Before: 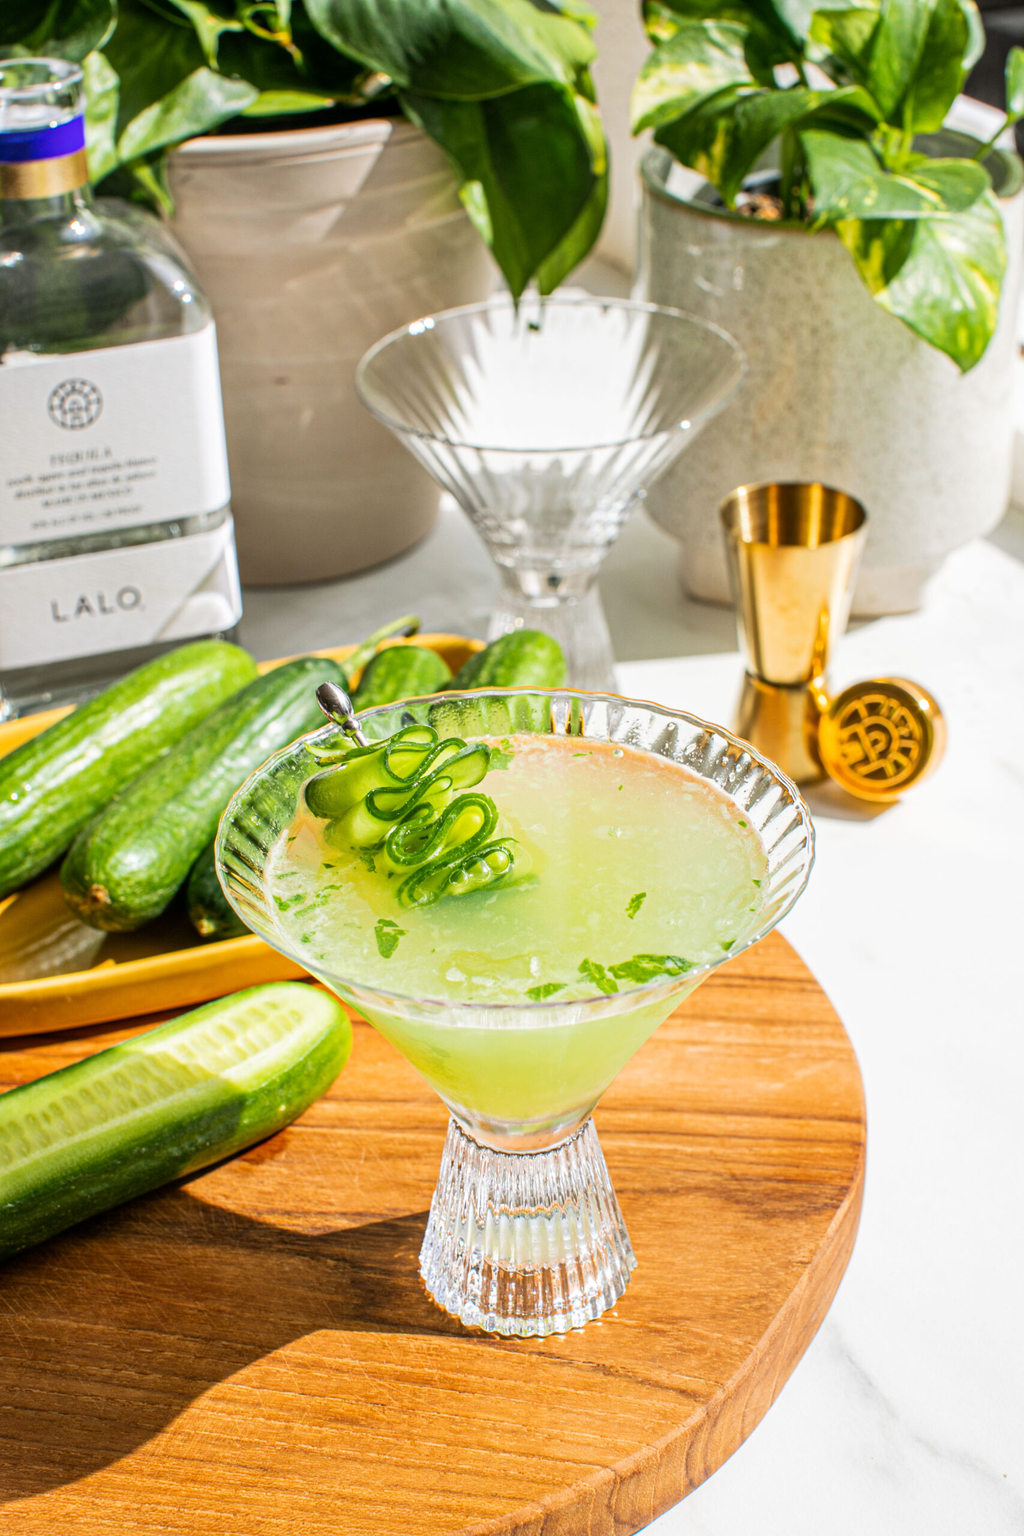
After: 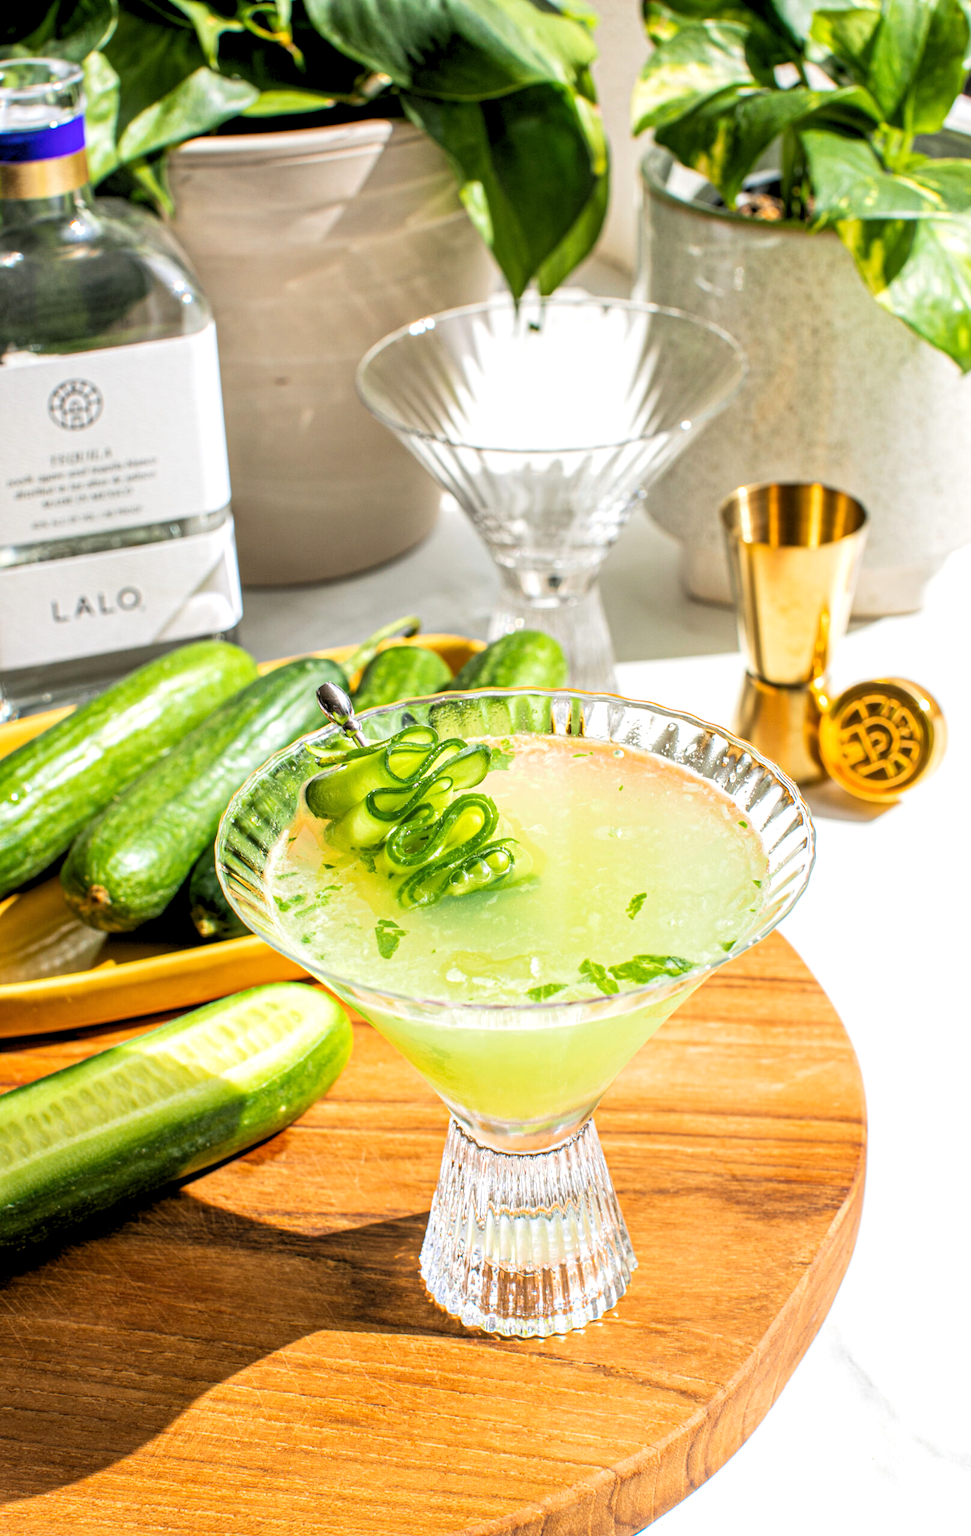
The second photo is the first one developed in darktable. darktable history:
rgb levels: levels [[0.01, 0.419, 0.839], [0, 0.5, 1], [0, 0.5, 1]]
crop and rotate: right 5.167%
